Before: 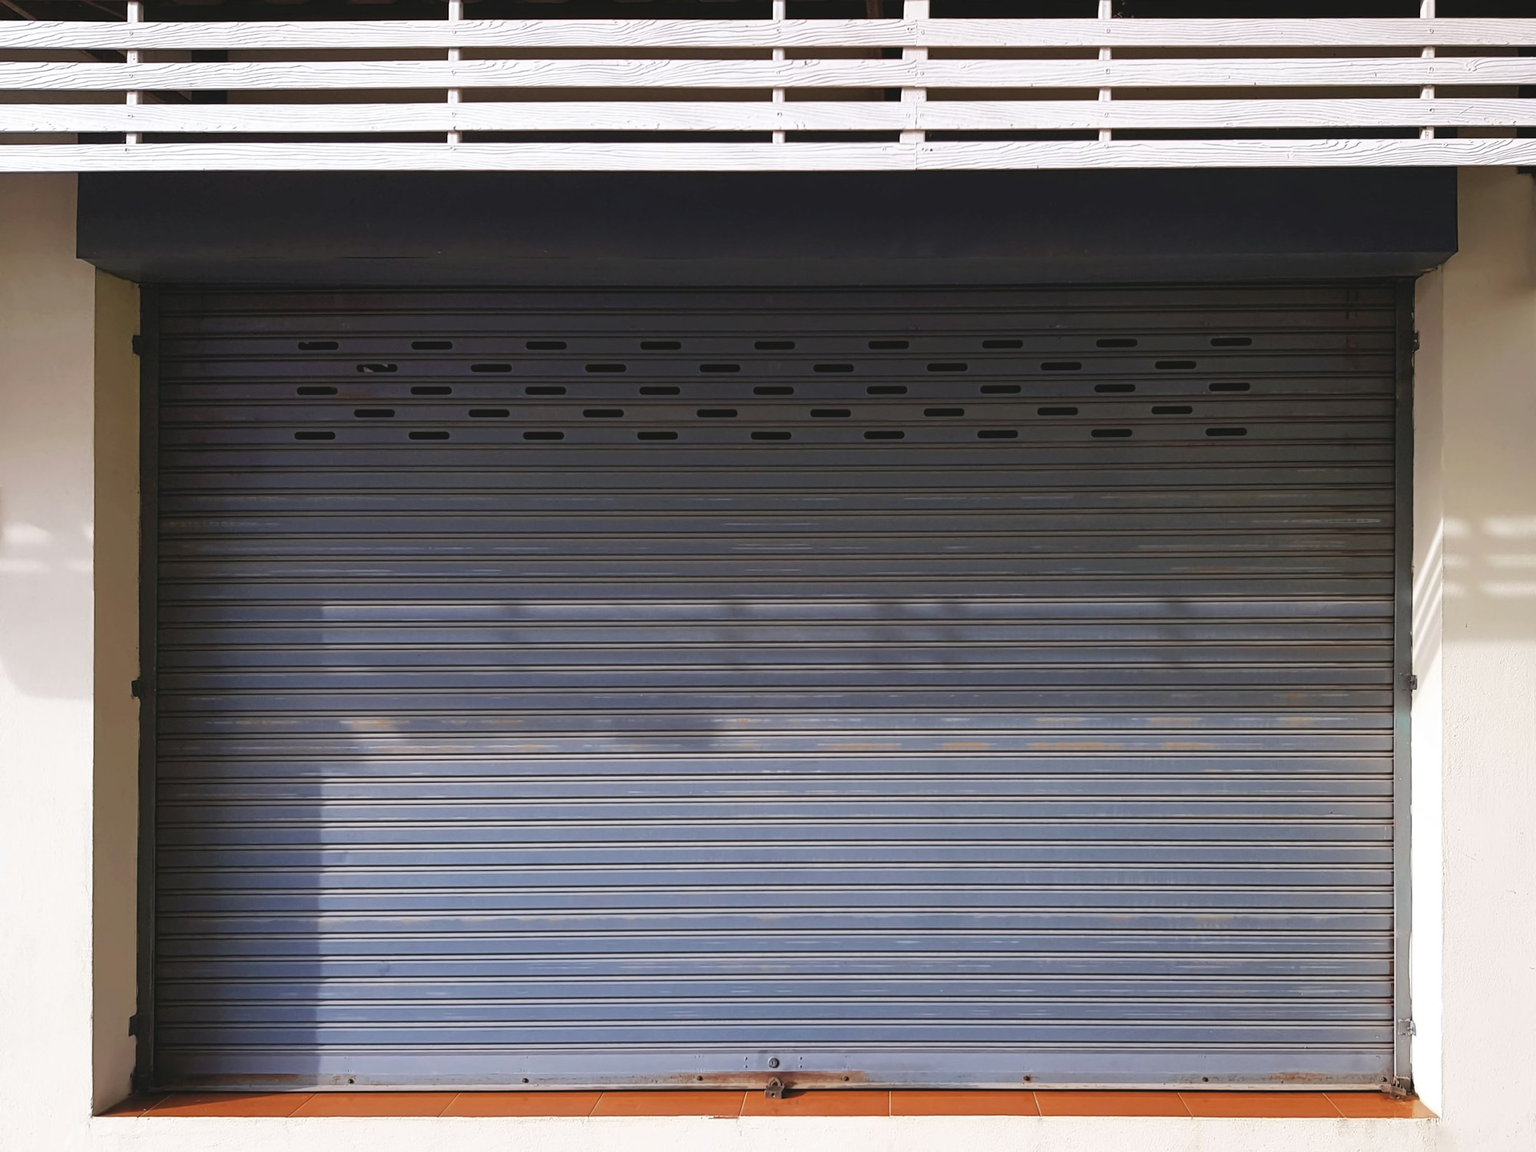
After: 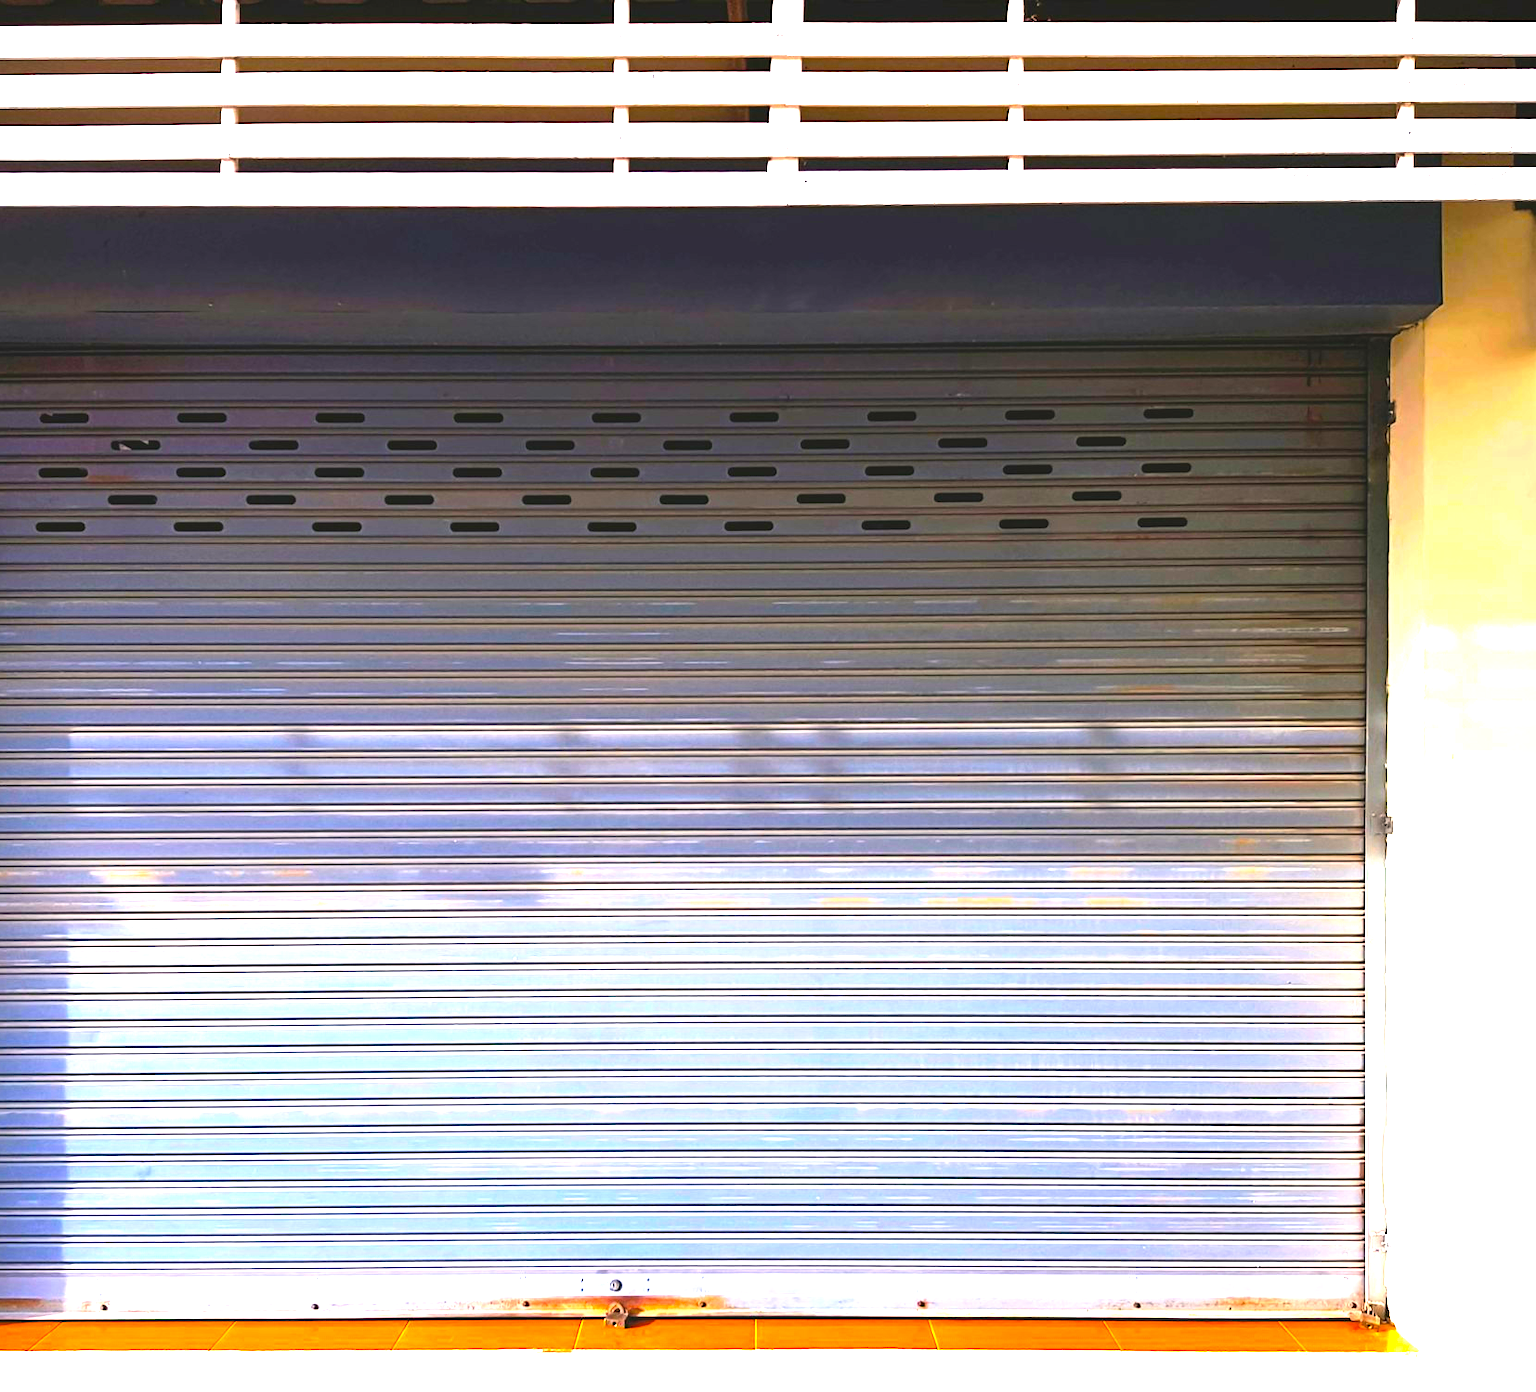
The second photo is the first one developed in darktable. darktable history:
crop: left 17.272%, bottom 0.029%
color balance rgb: shadows lift › luminance -19.835%, highlights gain › chroma 2.046%, highlights gain › hue 63.45°, perceptual saturation grading › global saturation 75.83%, perceptual saturation grading › shadows -30.033%, global vibrance 30.474%
levels: levels [0, 0.281, 0.562]
local contrast: mode bilateral grid, contrast 99, coarseness 100, detail 91%, midtone range 0.2
